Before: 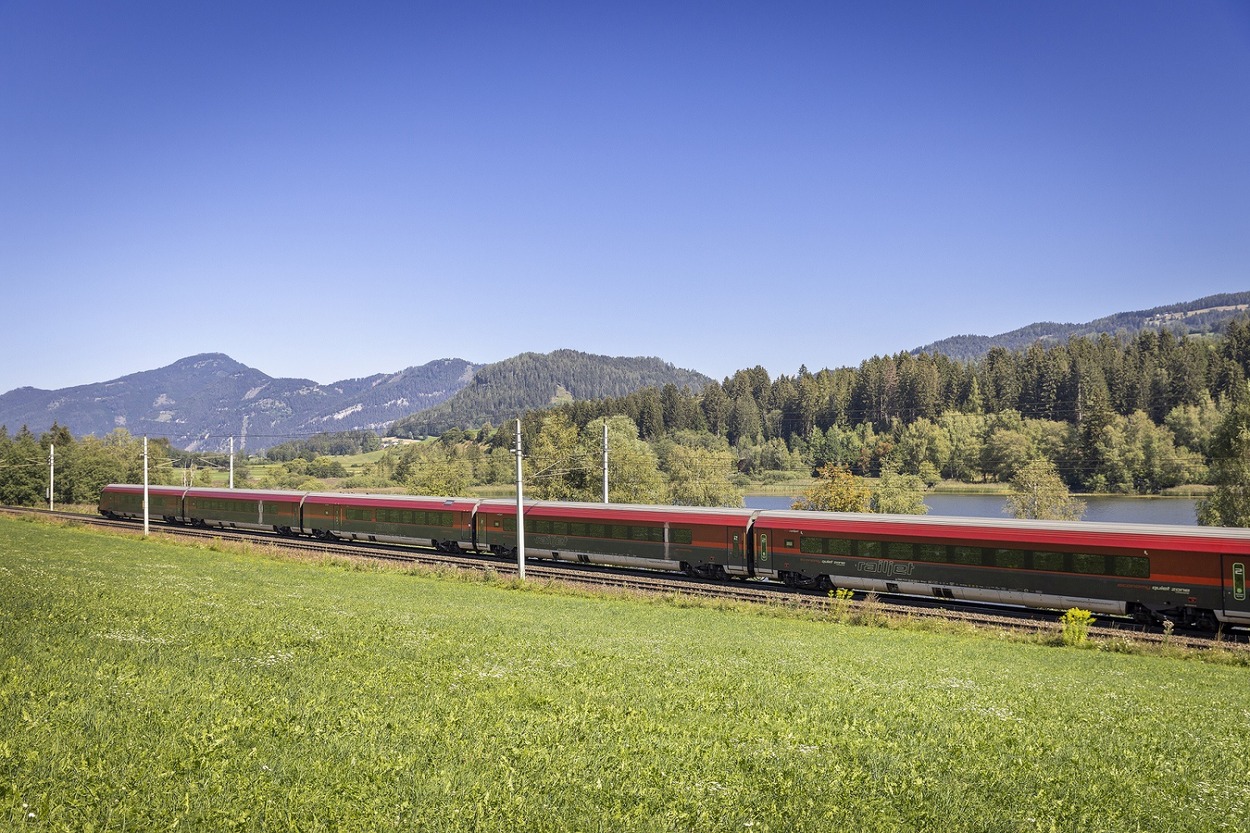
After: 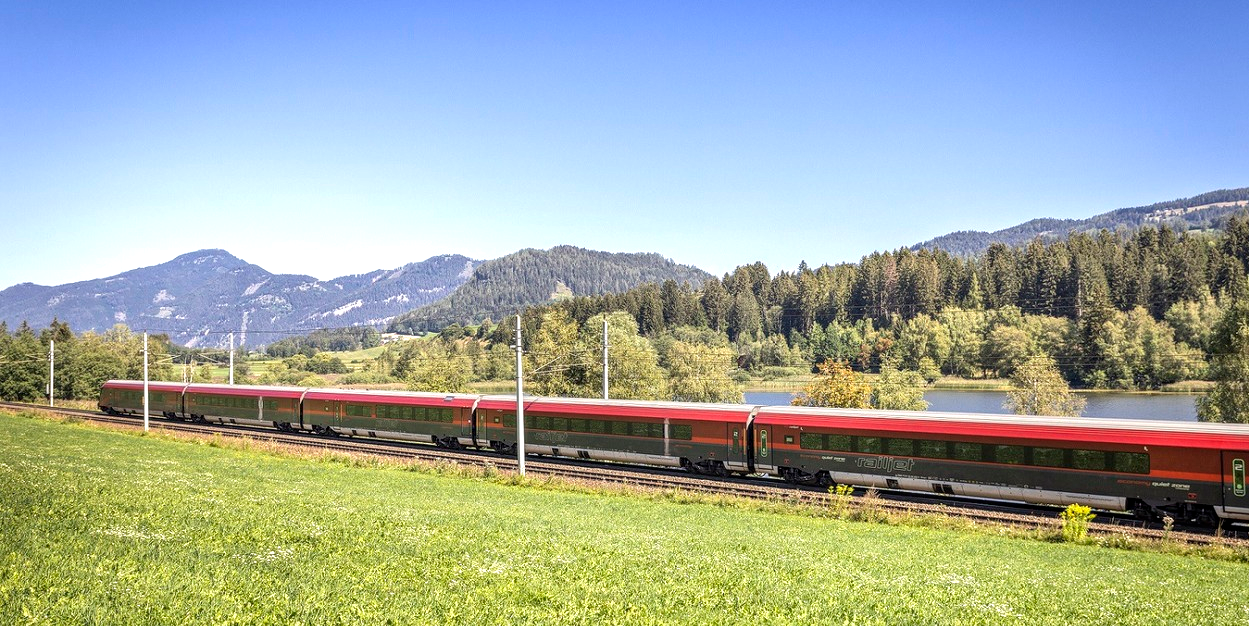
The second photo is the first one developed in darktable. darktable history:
crop and rotate: top 12.628%, bottom 12.164%
local contrast: detail 130%
exposure: black level correction -0.002, exposure 0.532 EV, compensate highlight preservation false
